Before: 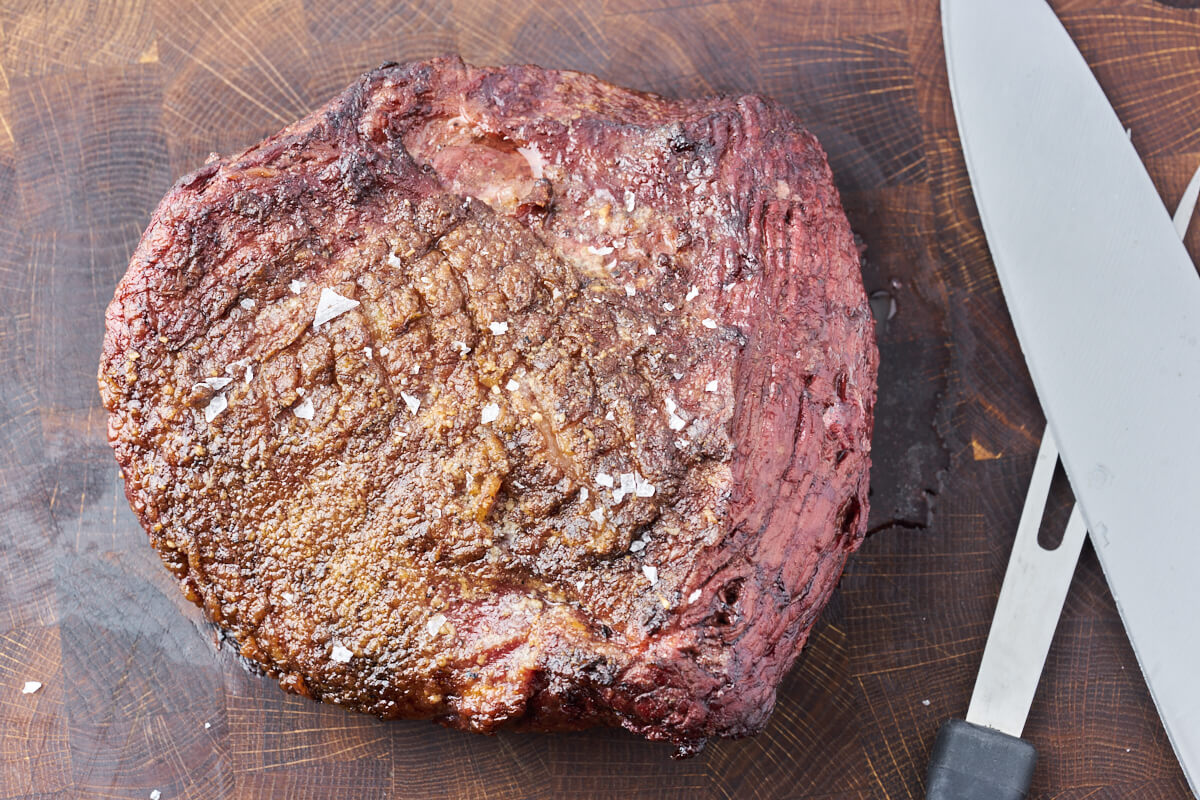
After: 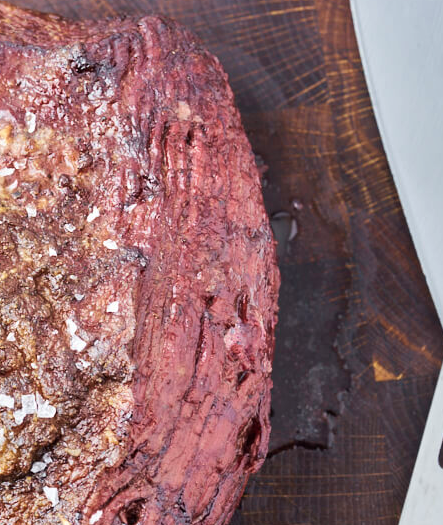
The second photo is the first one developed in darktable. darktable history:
crop and rotate: left 49.936%, top 10.094%, right 13.136%, bottom 24.256%
velvia: on, module defaults
shadows and highlights: soften with gaussian
